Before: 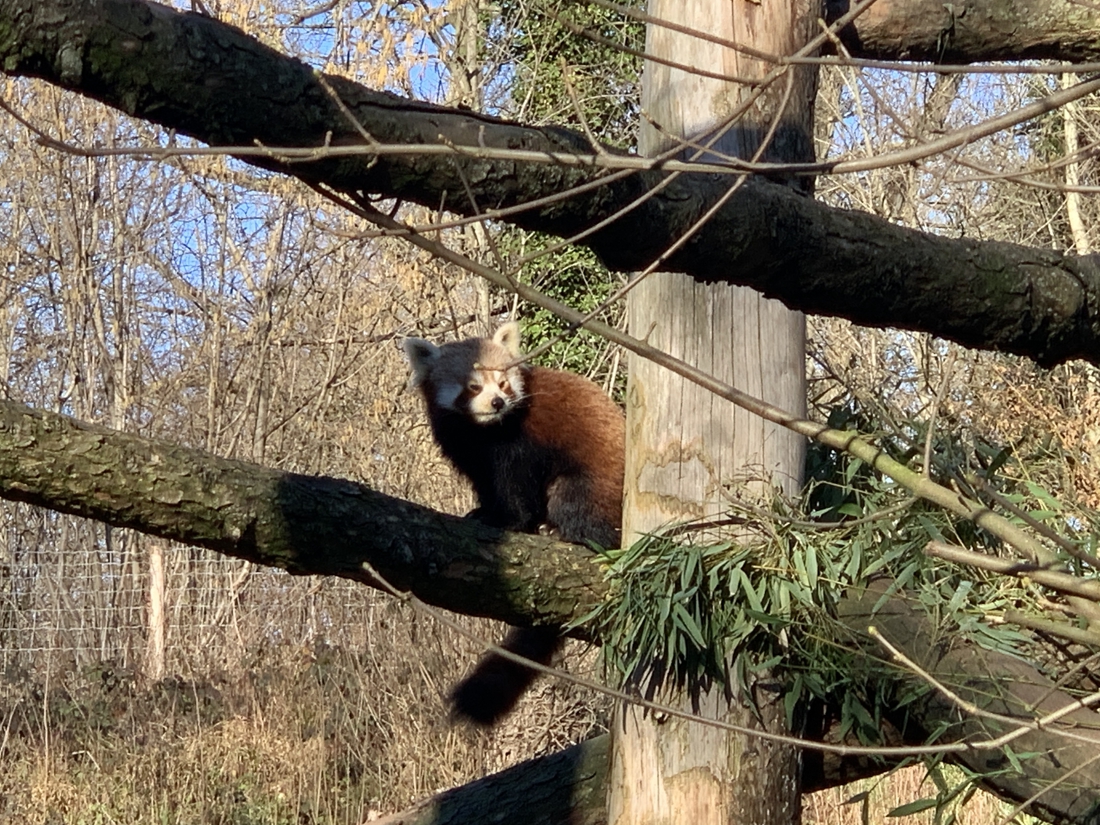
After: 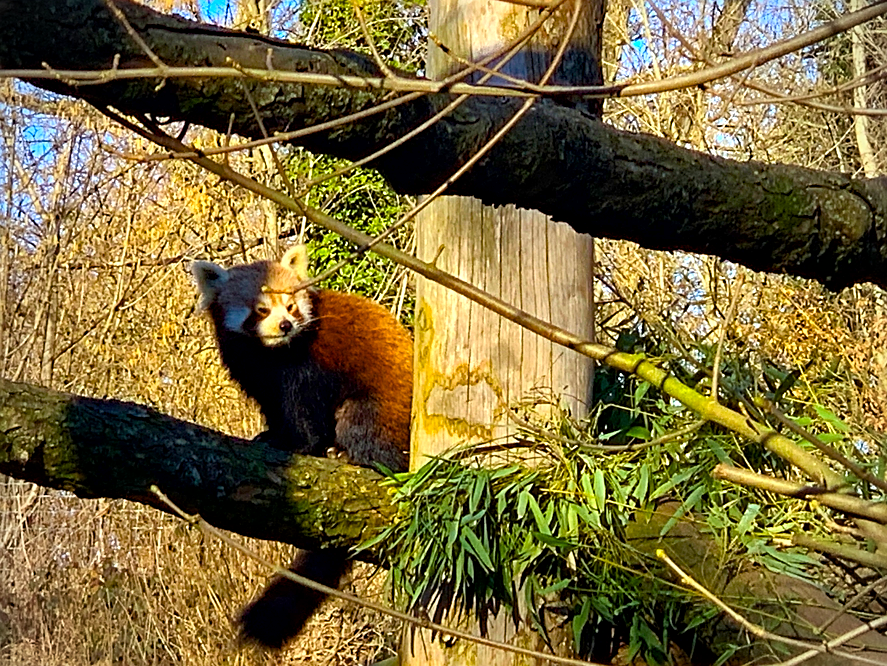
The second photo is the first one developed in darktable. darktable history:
sharpen: on, module defaults
haze removal: adaptive false
crop: left 19.281%, top 9.447%, right 0%, bottom 9.783%
vignetting: on, module defaults
local contrast: mode bilateral grid, contrast 19, coarseness 50, detail 148%, midtone range 0.2
exposure: exposure 0.203 EV, compensate highlight preservation false
color balance rgb: linear chroma grading › shadows -39.947%, linear chroma grading › highlights 40.055%, linear chroma grading › global chroma 44.615%, linear chroma grading › mid-tones -29.993%, perceptual saturation grading › global saturation 39.012%, perceptual saturation grading › highlights -50.24%, perceptual saturation grading › shadows 30.466%, perceptual brilliance grading › global brilliance 2.961%, perceptual brilliance grading › highlights -2.536%, perceptual brilliance grading › shadows 3.789%, global vibrance 30.294%
contrast brightness saturation: contrast 0.036, saturation 0.158
